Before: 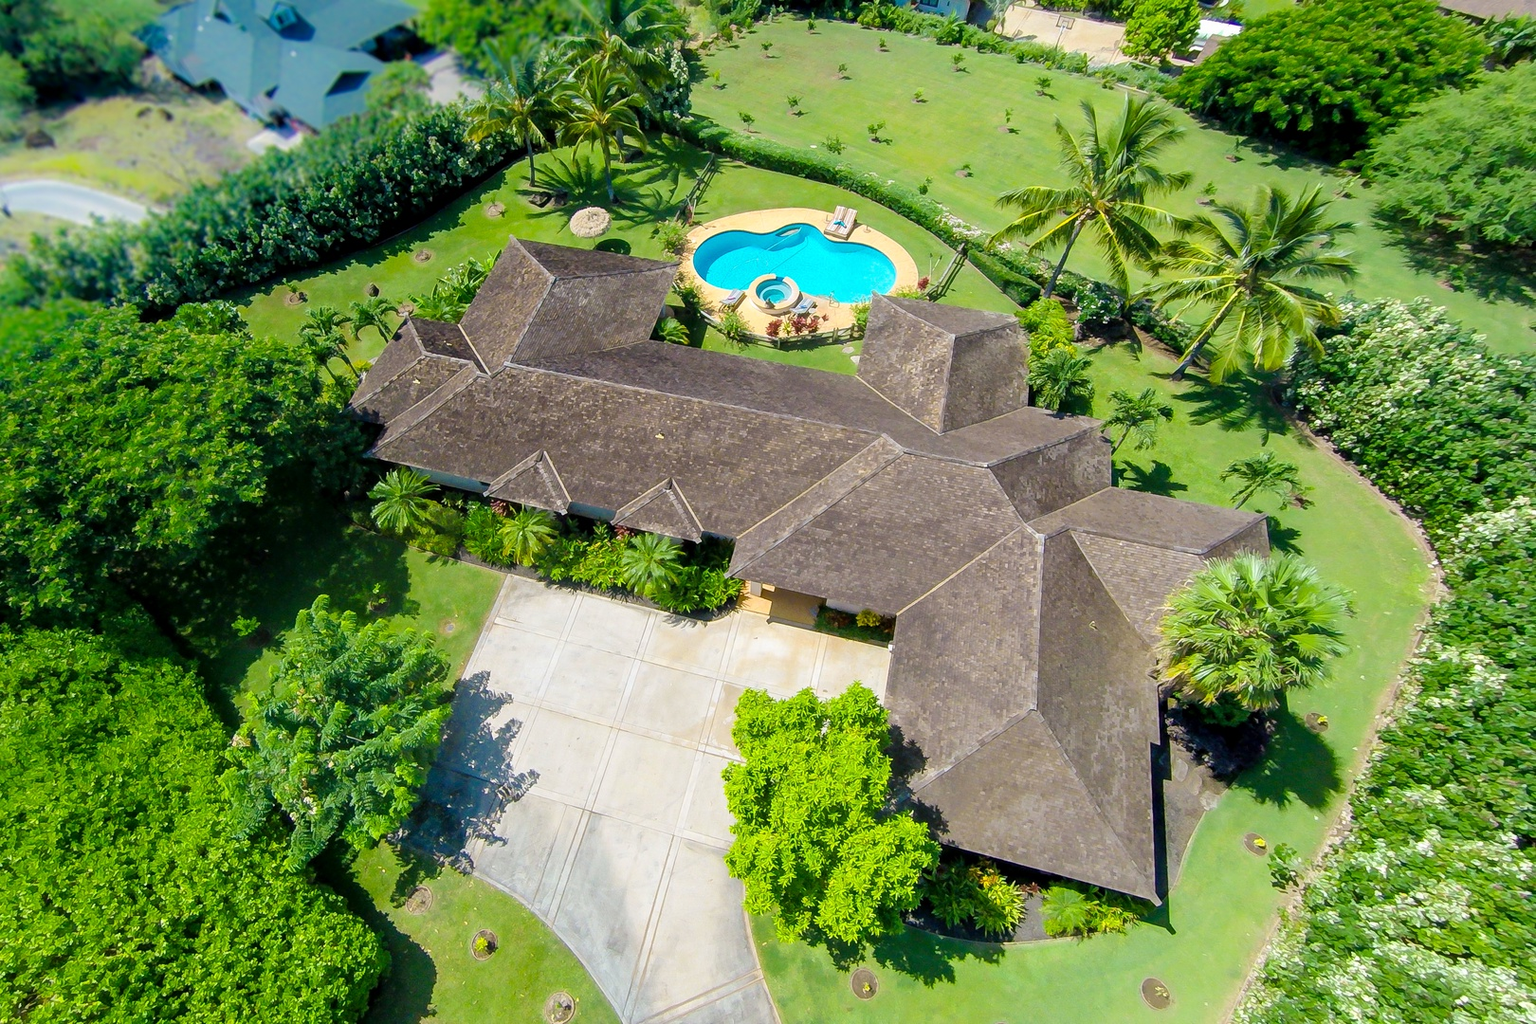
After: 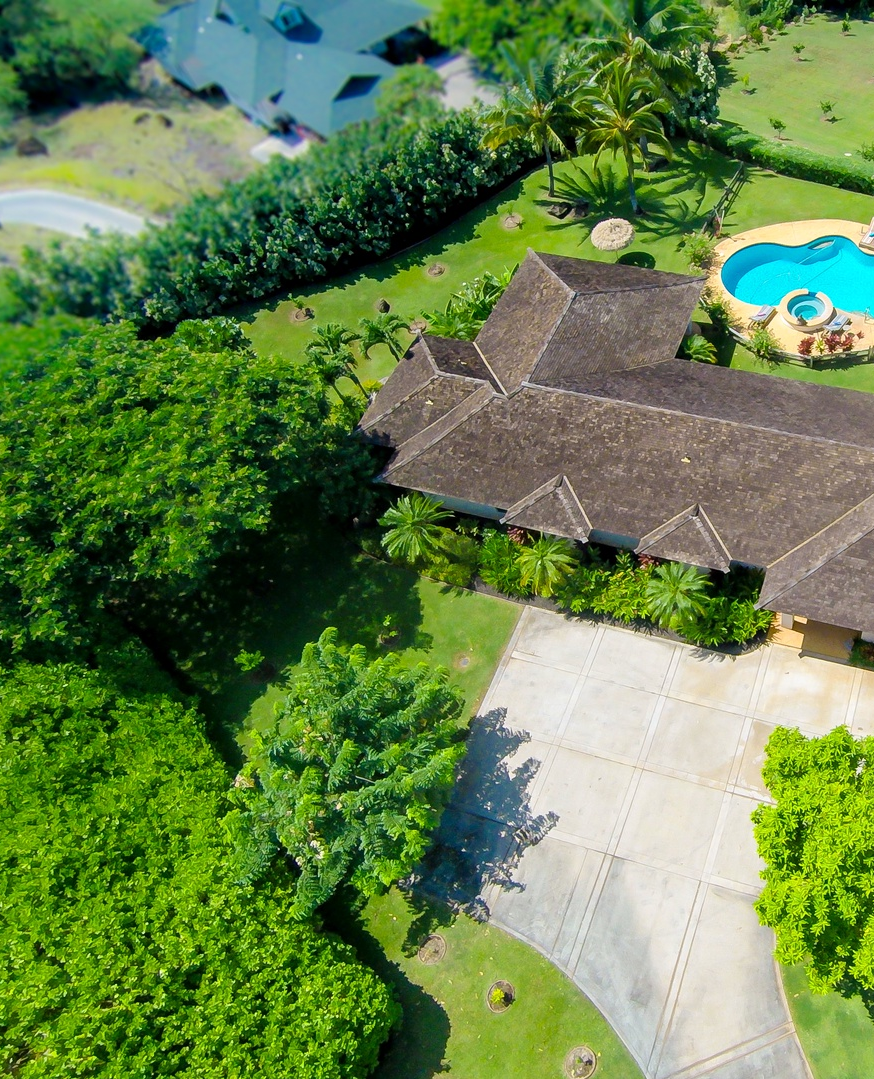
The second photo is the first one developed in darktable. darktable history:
crop: left 0.676%, right 45.36%, bottom 0.079%
